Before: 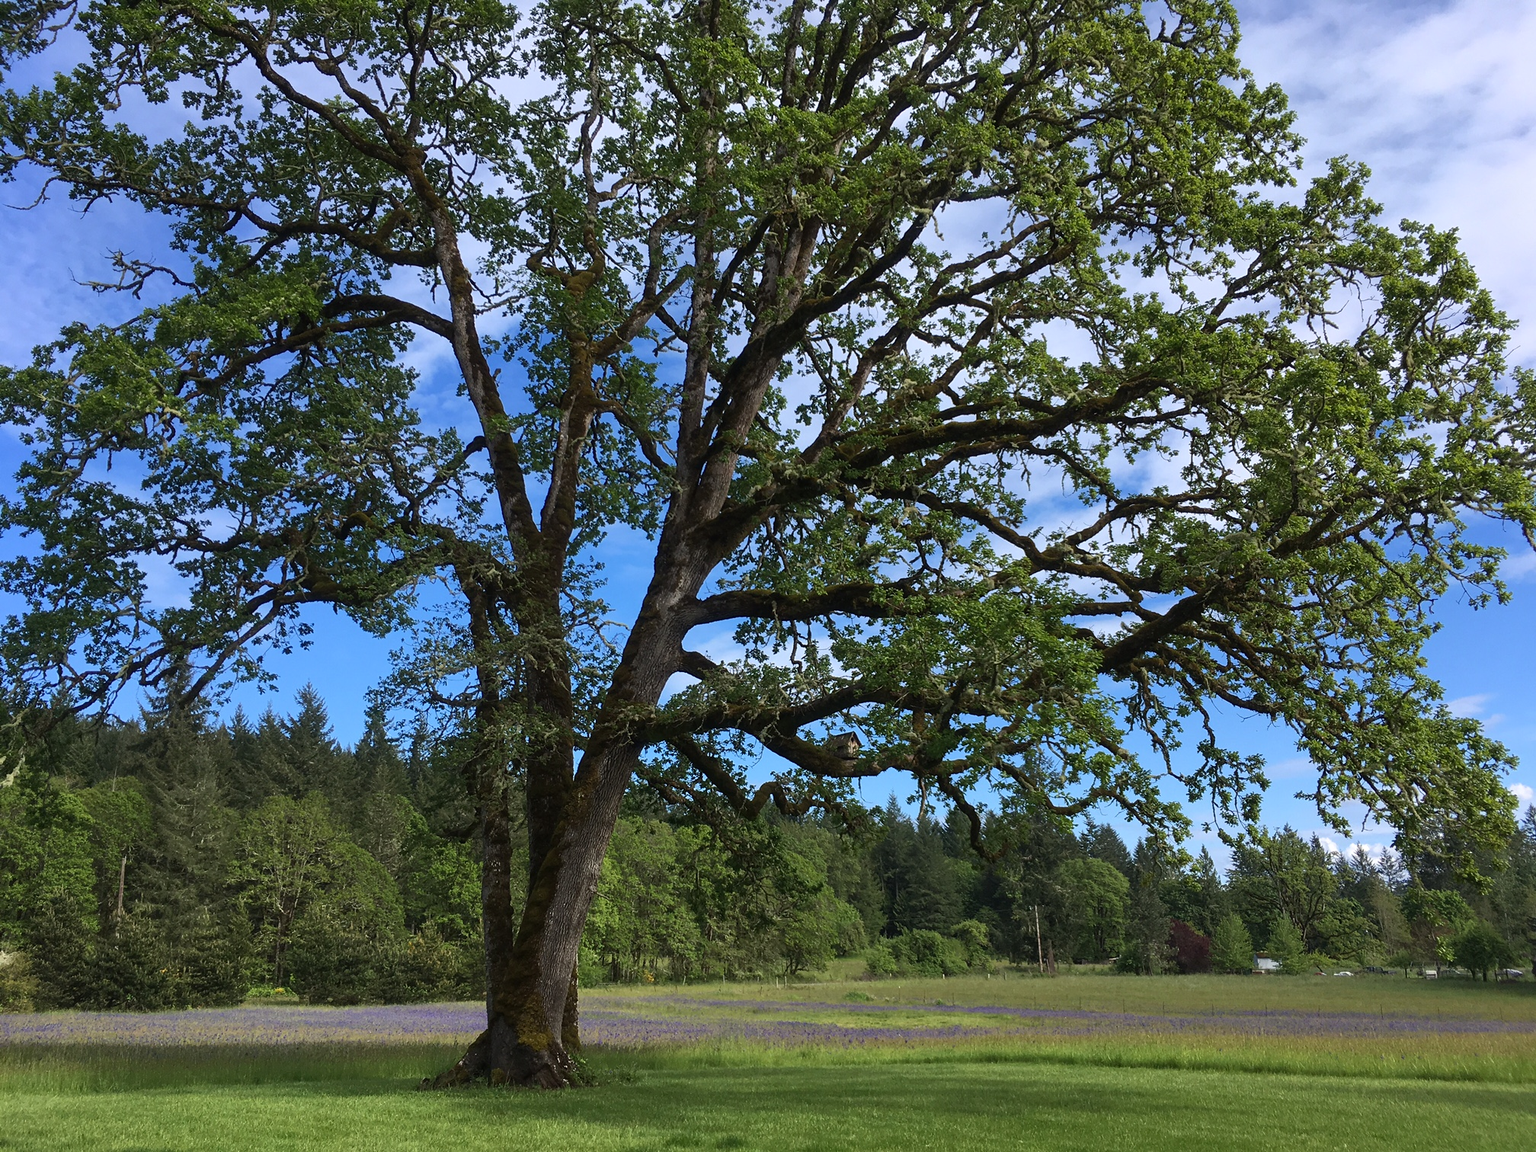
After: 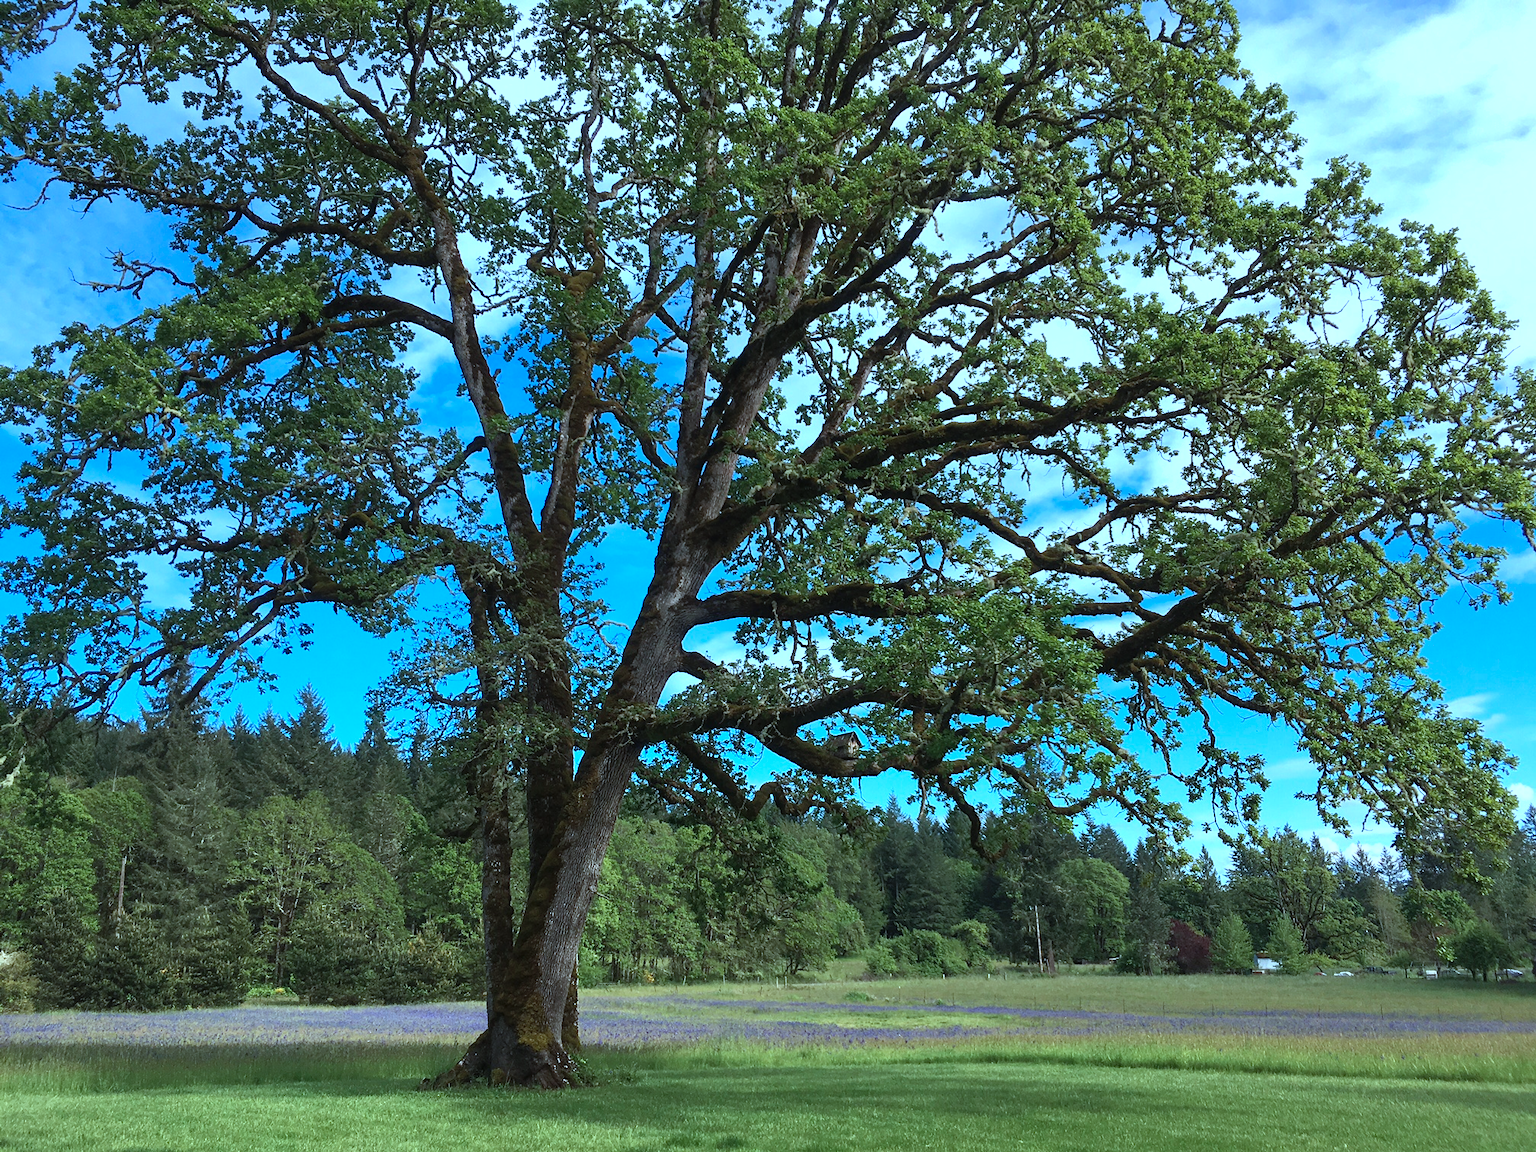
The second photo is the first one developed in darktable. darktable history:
shadows and highlights: shadows 25.89, highlights -24.89
levels: levels [0, 0.43, 0.859]
color correction: highlights a* -9.69, highlights b* -21.12
